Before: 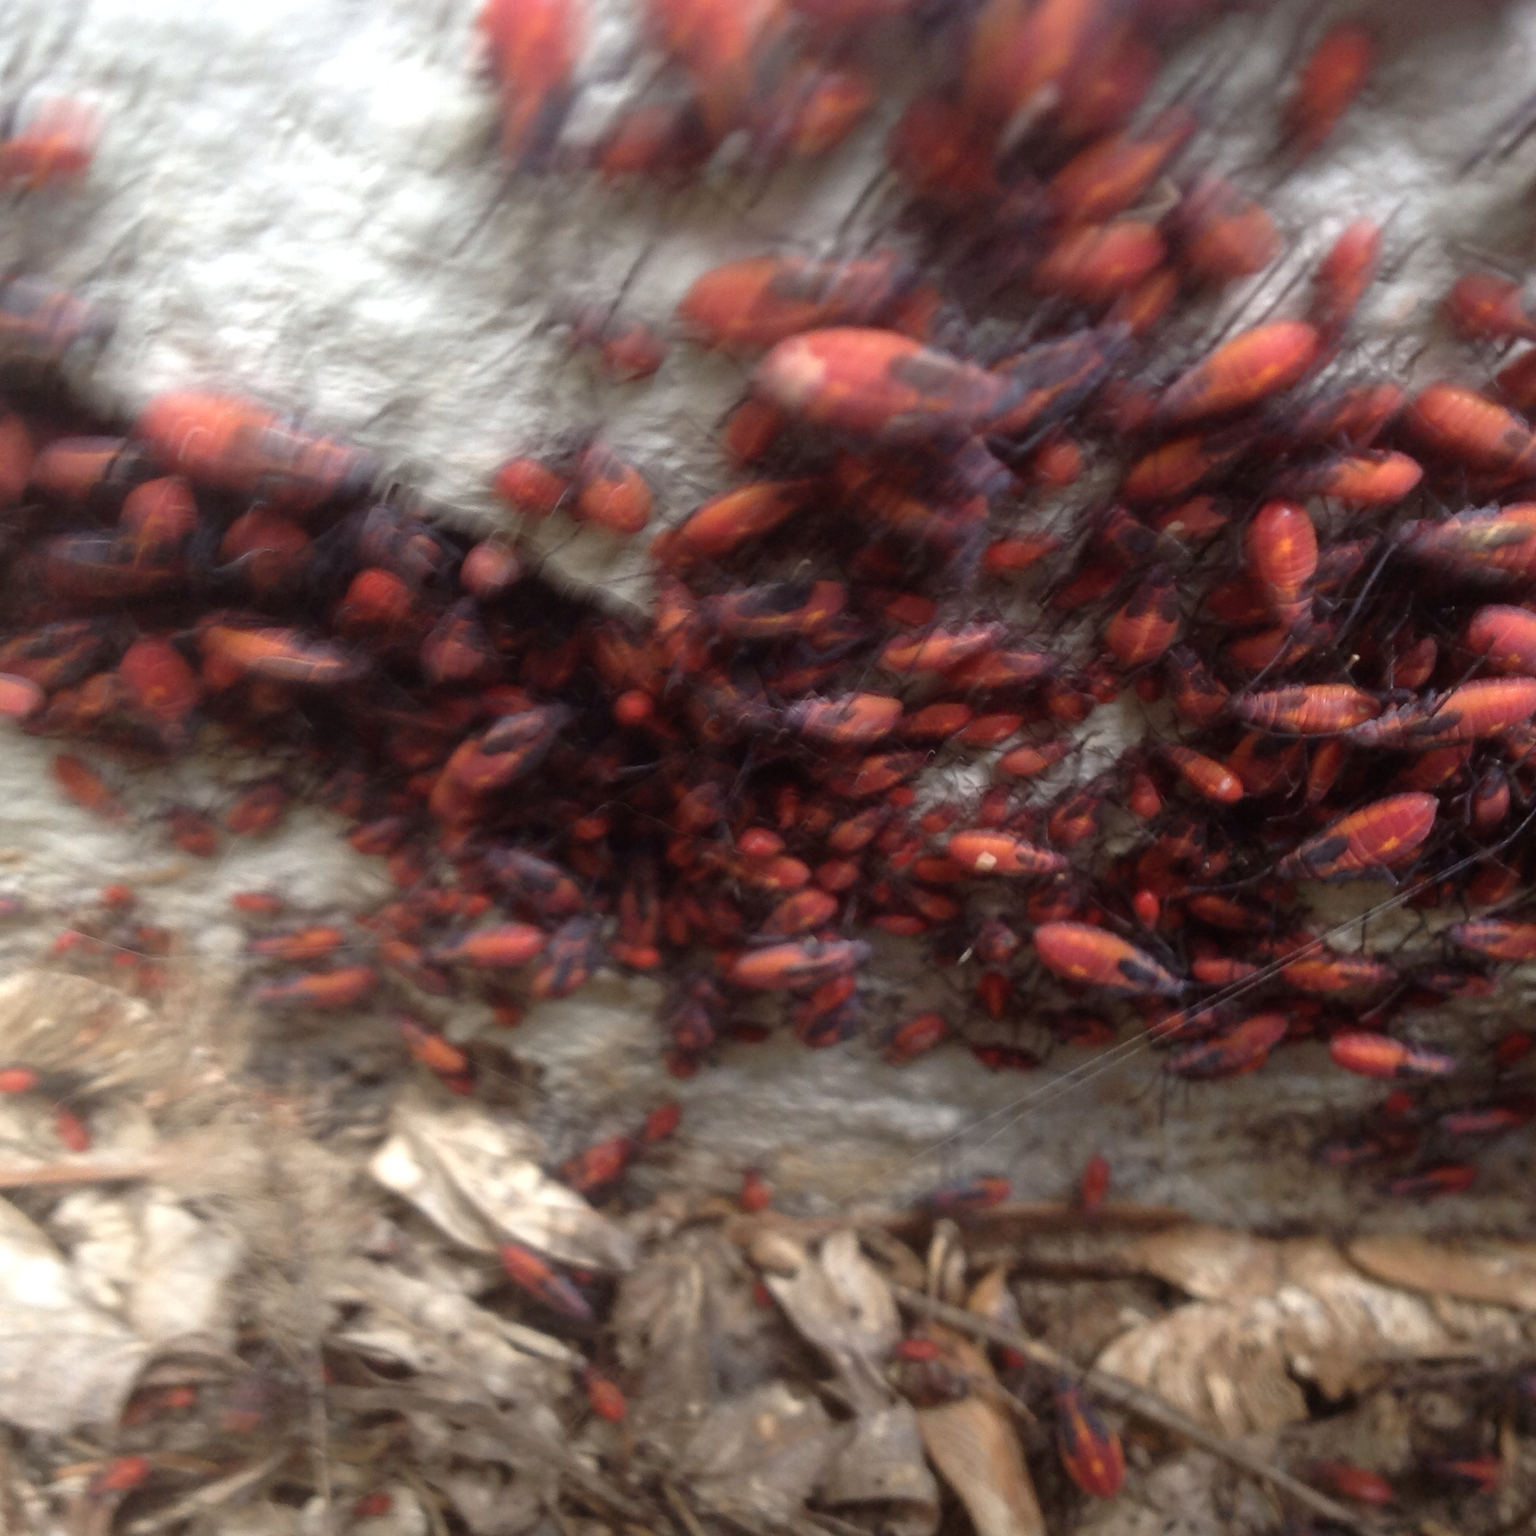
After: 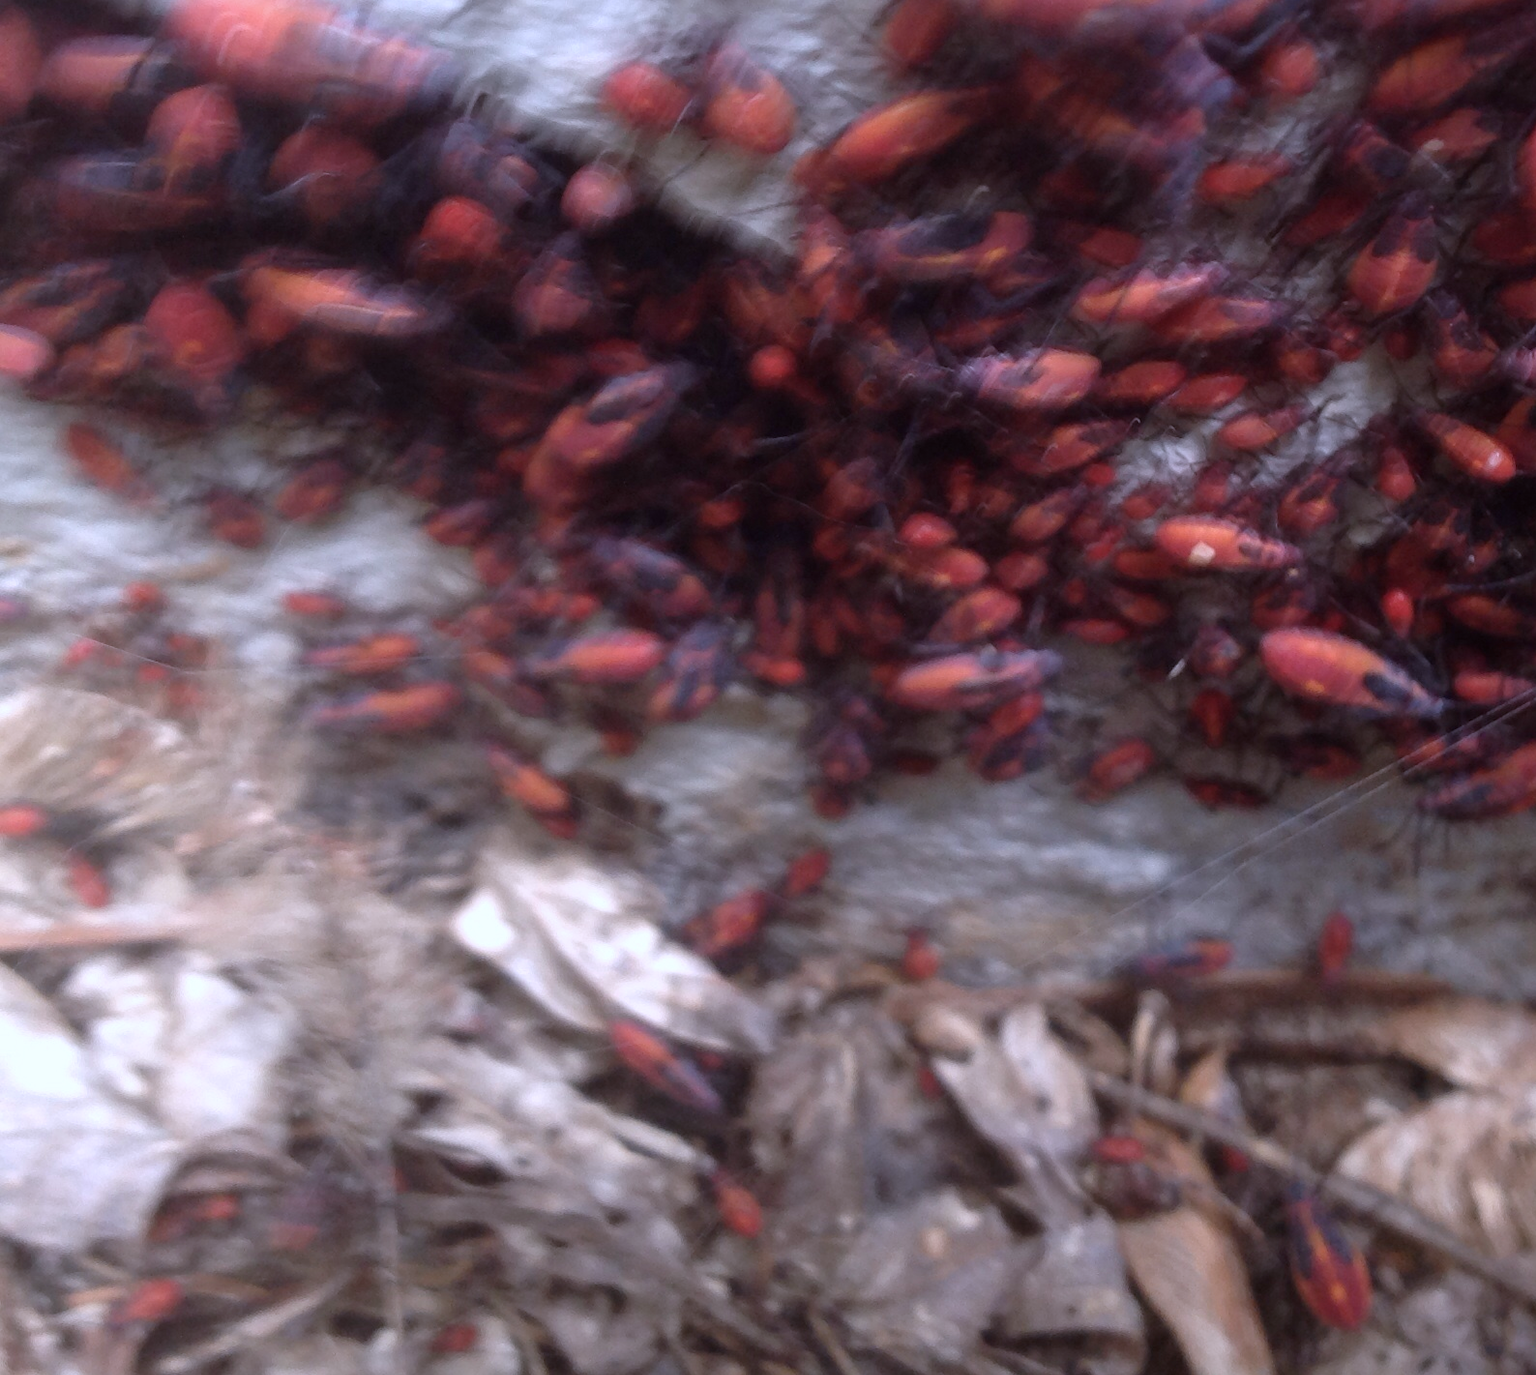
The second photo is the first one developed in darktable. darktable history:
crop: top 26.531%, right 17.959%
color calibration: illuminant as shot in camera, x 0.379, y 0.396, temperature 4138.76 K
